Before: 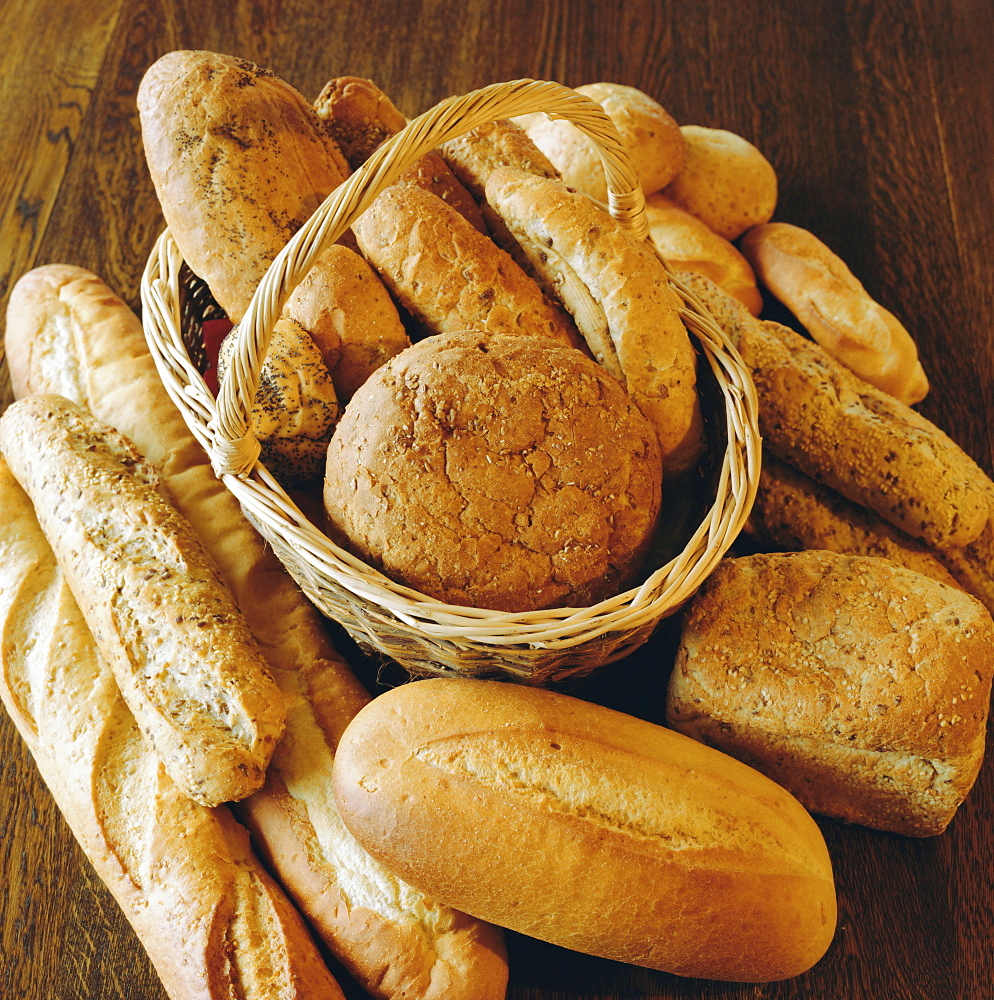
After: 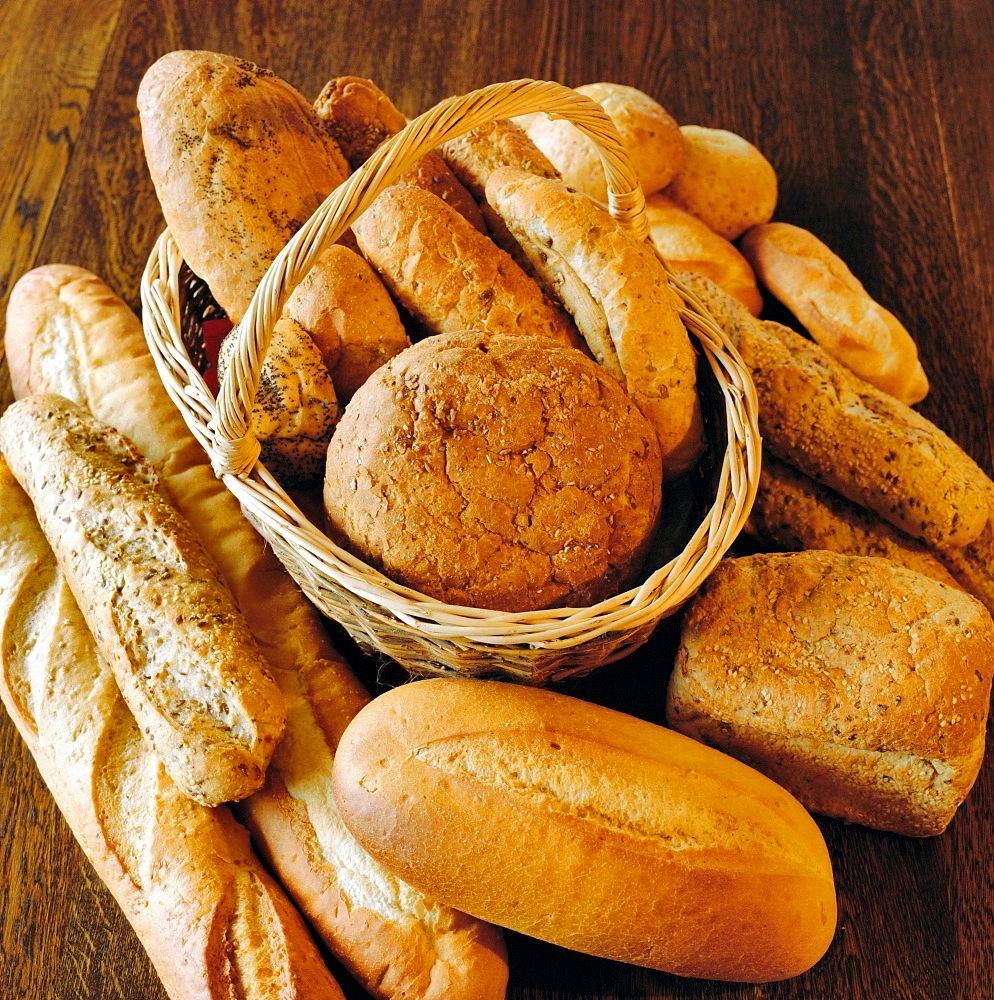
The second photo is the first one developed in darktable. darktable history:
shadows and highlights: shadows 30.73, highlights -63.03, soften with gaussian
levels: levels [0.026, 0.507, 0.987]
